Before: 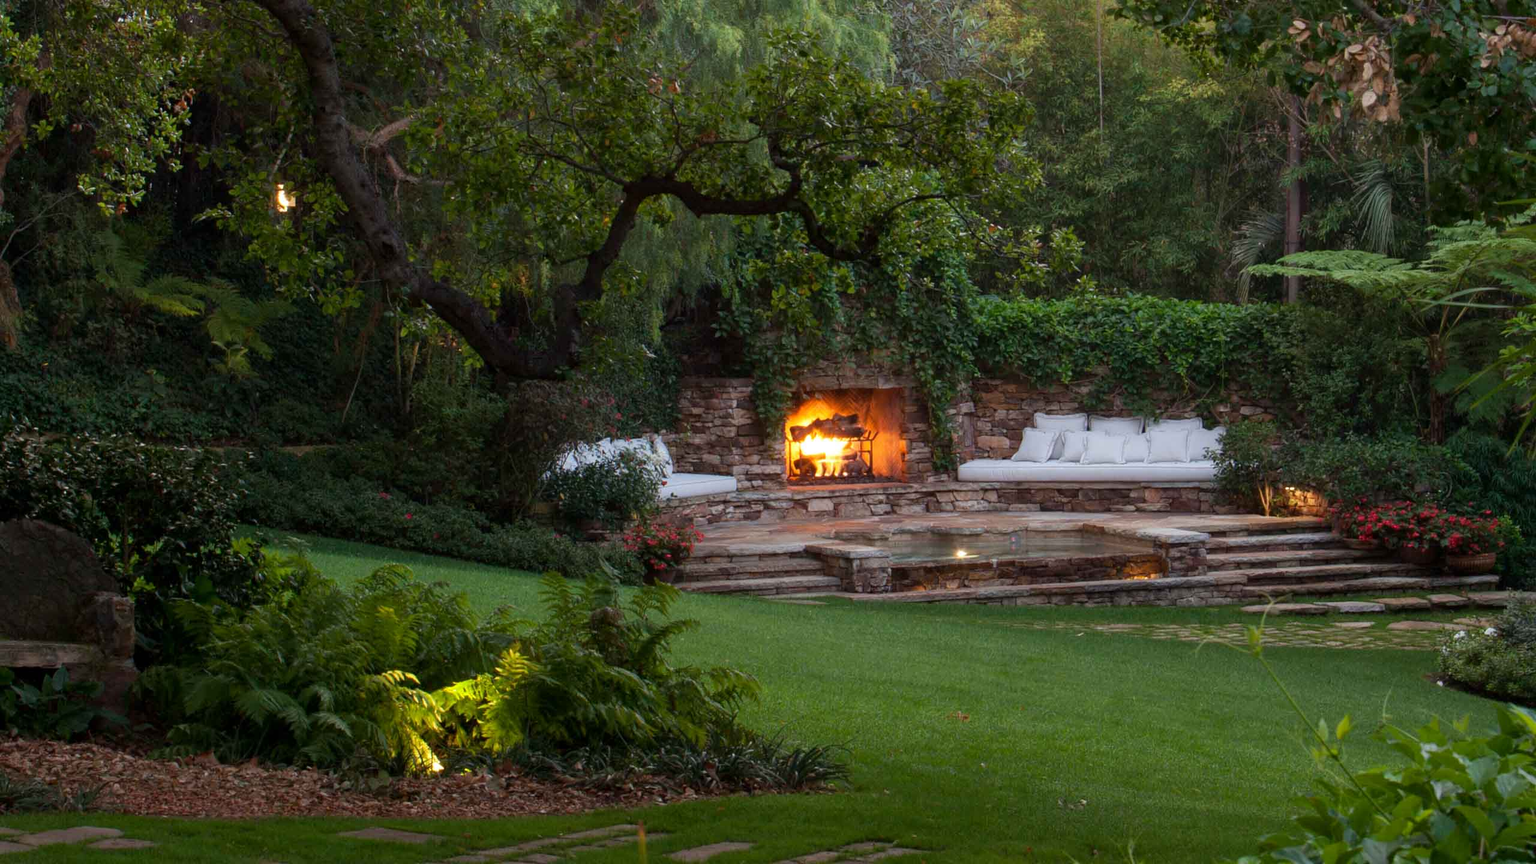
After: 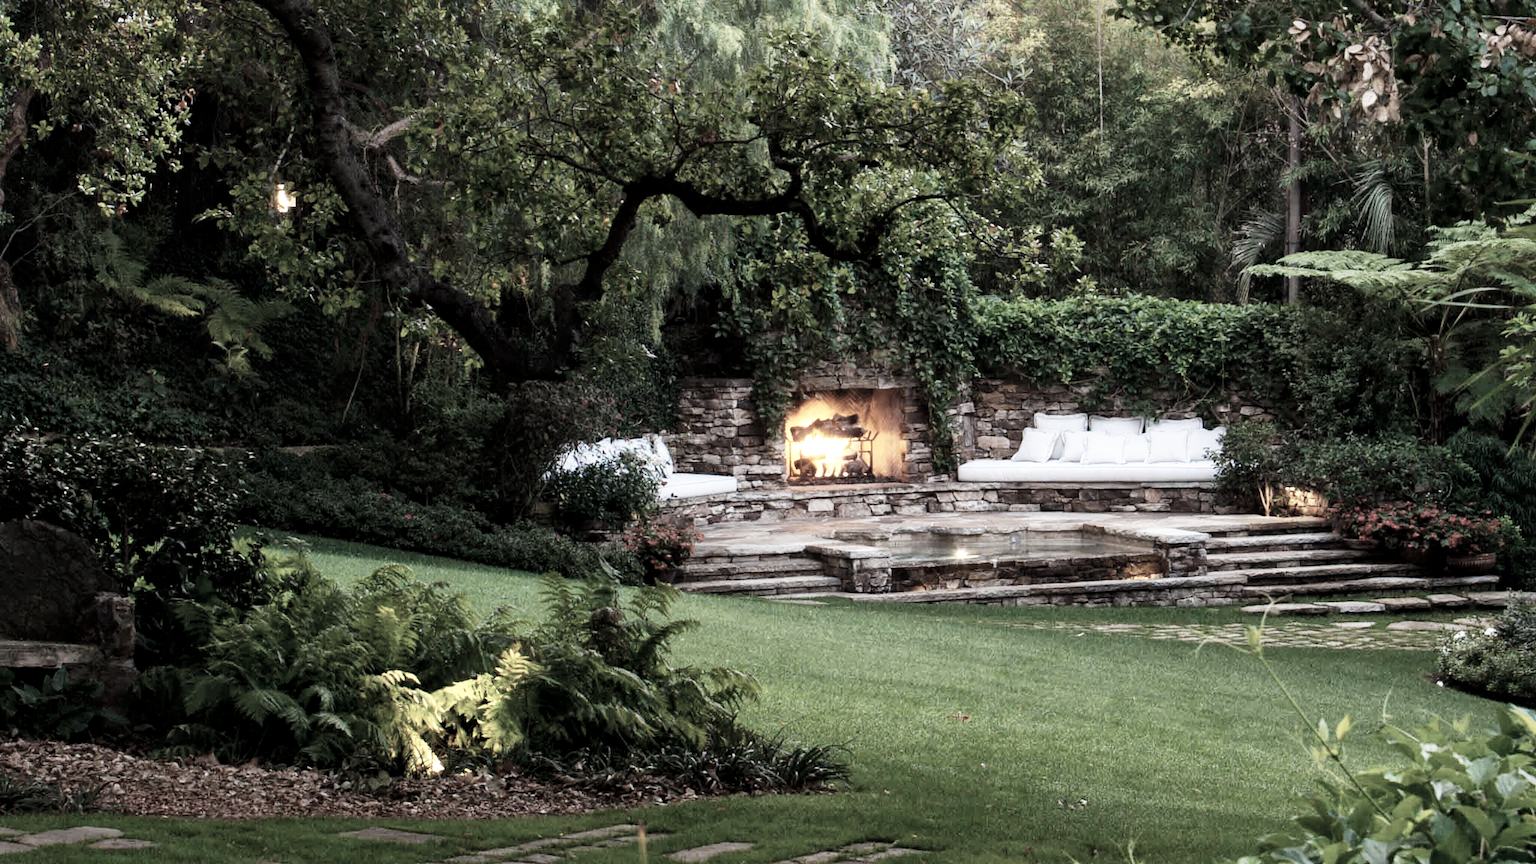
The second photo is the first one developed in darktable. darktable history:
local contrast: mode bilateral grid, contrast 20, coarseness 50, detail 120%, midtone range 0.2
color zones: curves: ch1 [(0.238, 0.163) (0.476, 0.2) (0.733, 0.322) (0.848, 0.134)]
base curve: curves: ch0 [(0, 0) (0.007, 0.004) (0.027, 0.03) (0.046, 0.07) (0.207, 0.54) (0.442, 0.872) (0.673, 0.972) (1, 1)], preserve colors none
